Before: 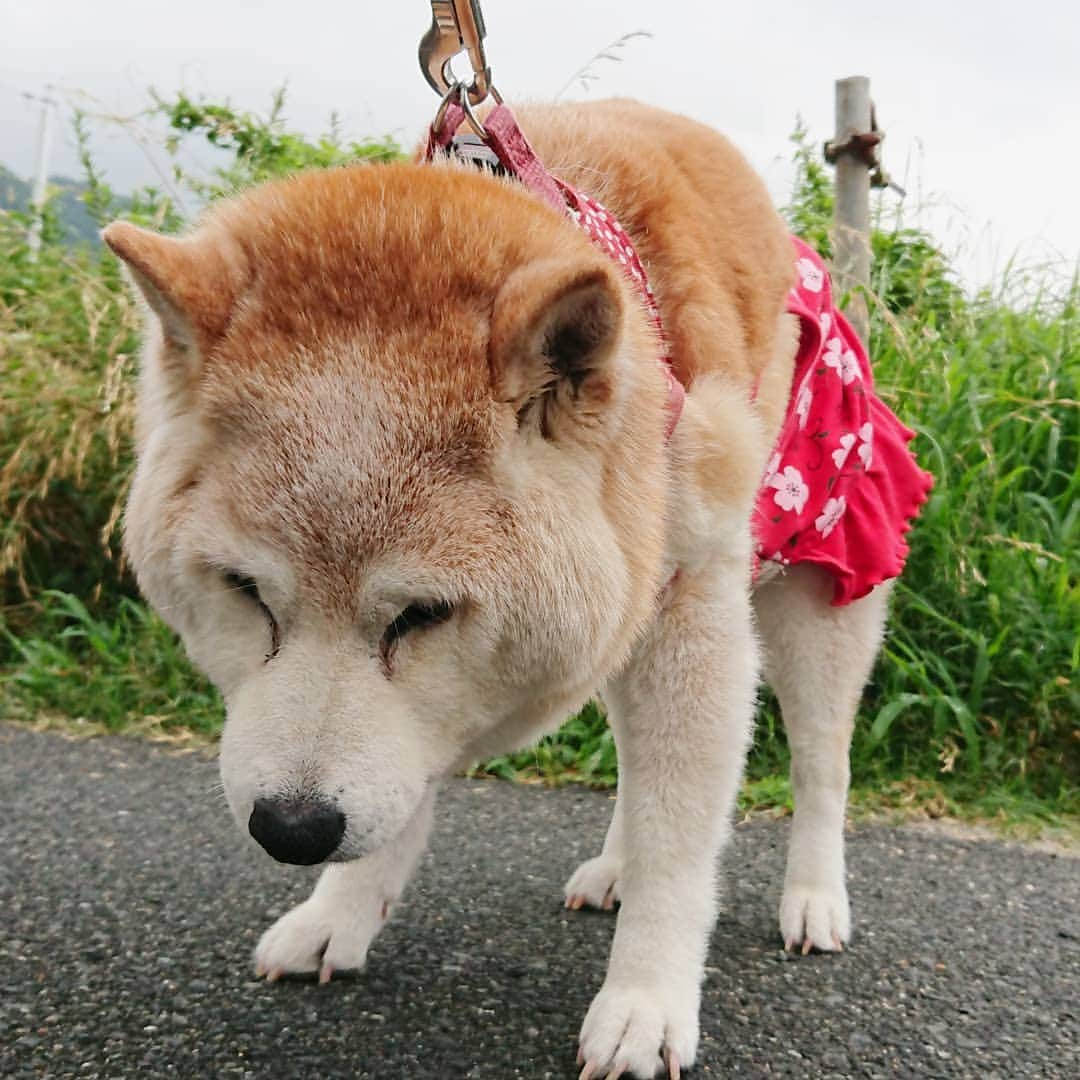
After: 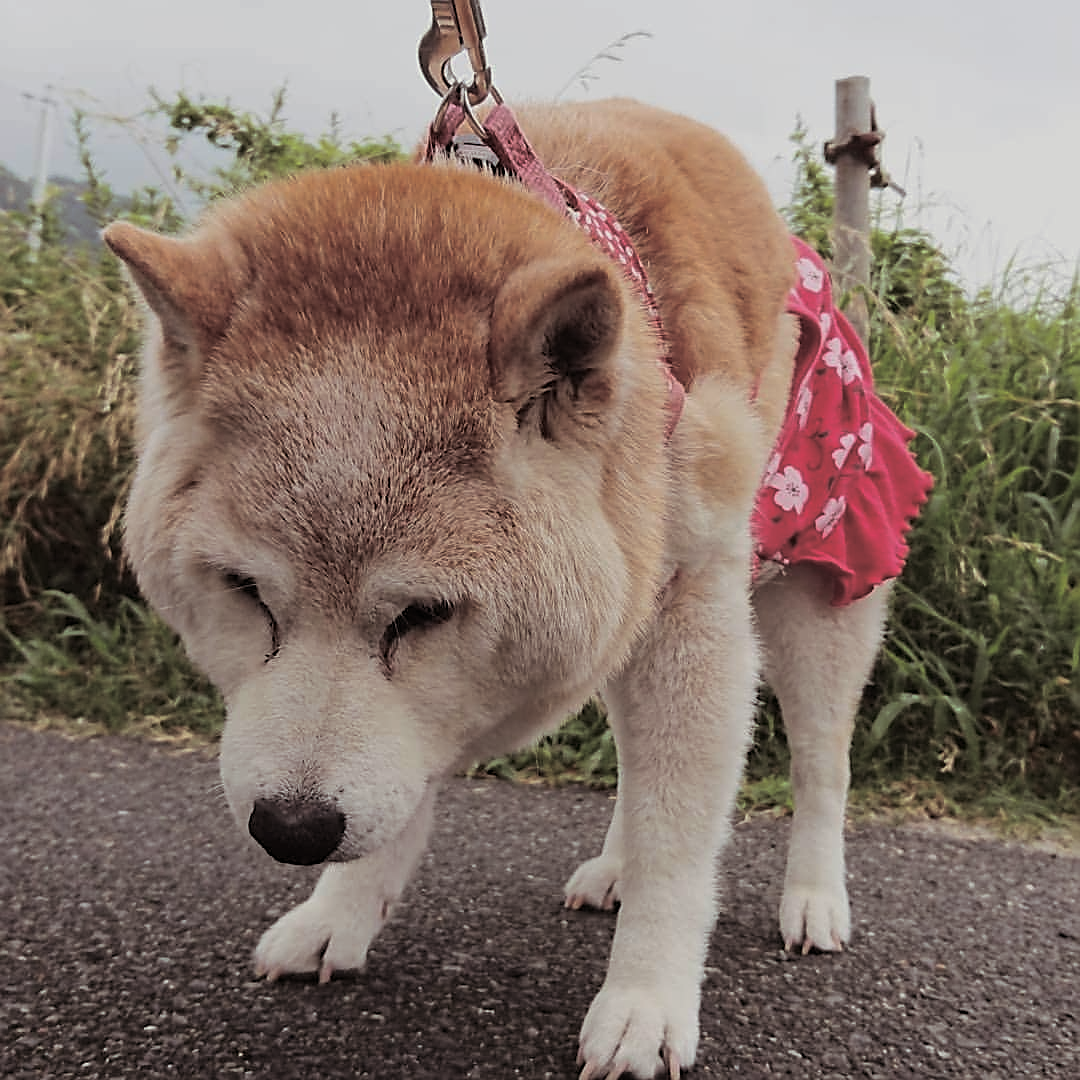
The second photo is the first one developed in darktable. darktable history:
sharpen: on, module defaults
split-toning: shadows › saturation 0.2
exposure: exposure -0.462 EV, compensate highlight preservation false
